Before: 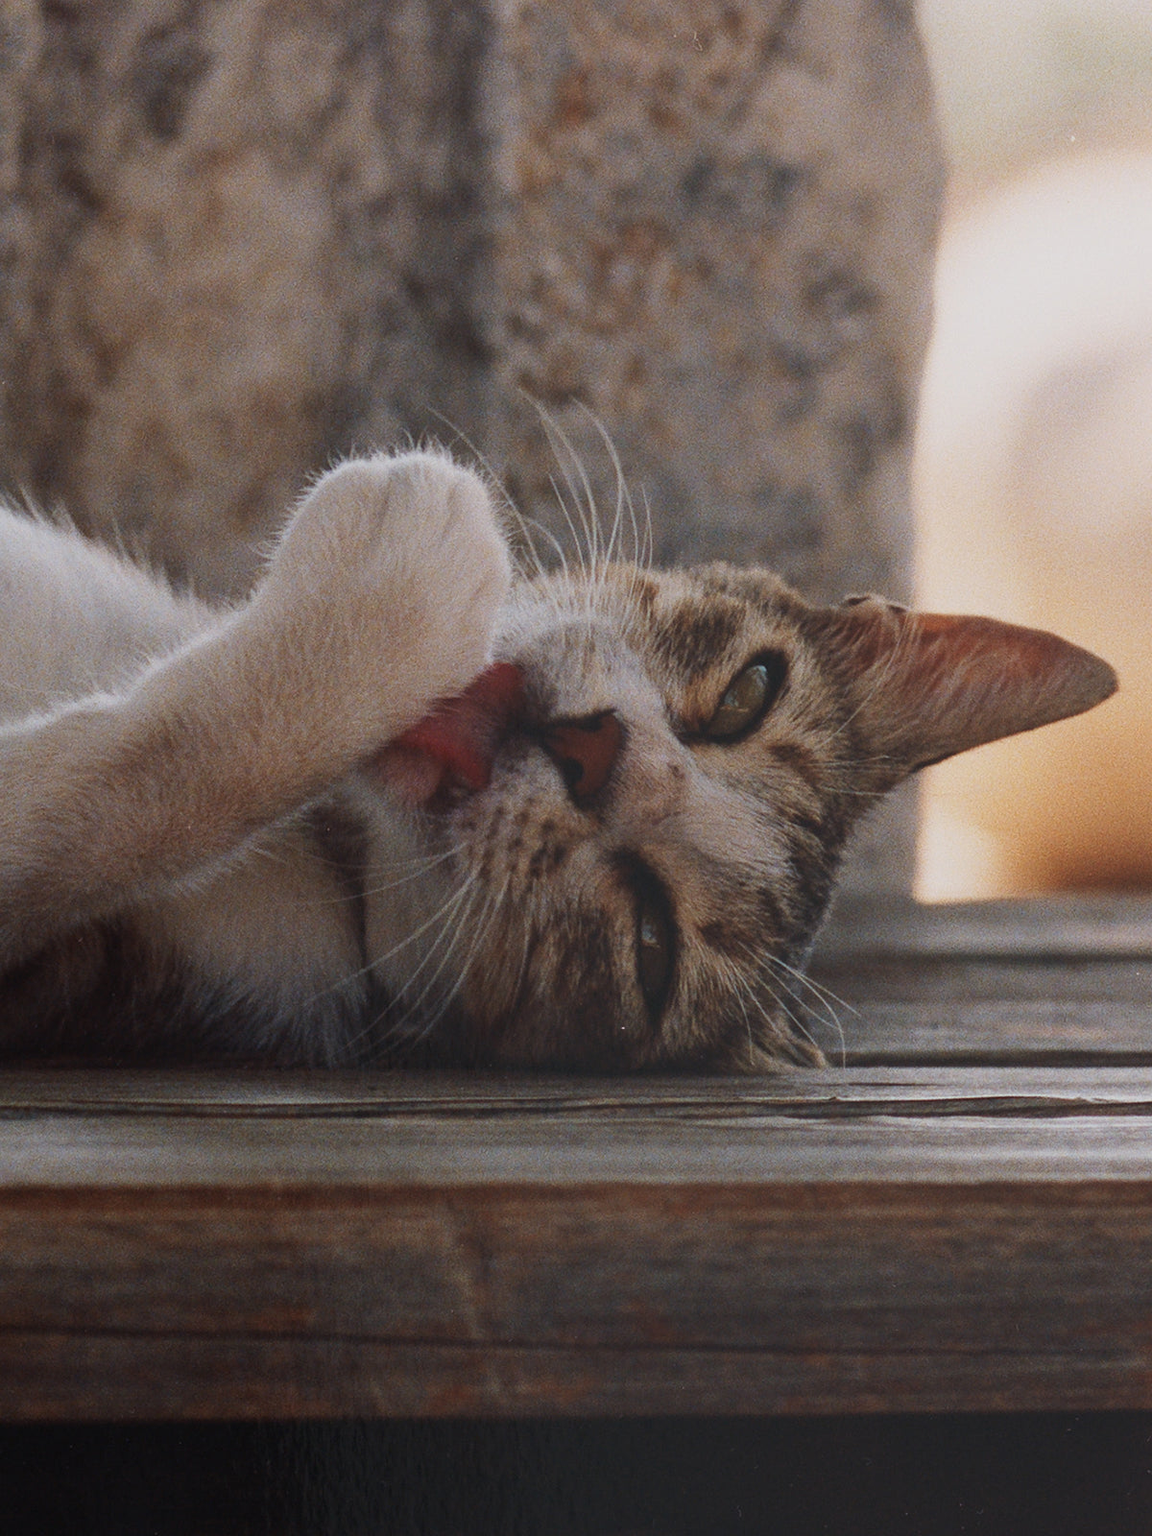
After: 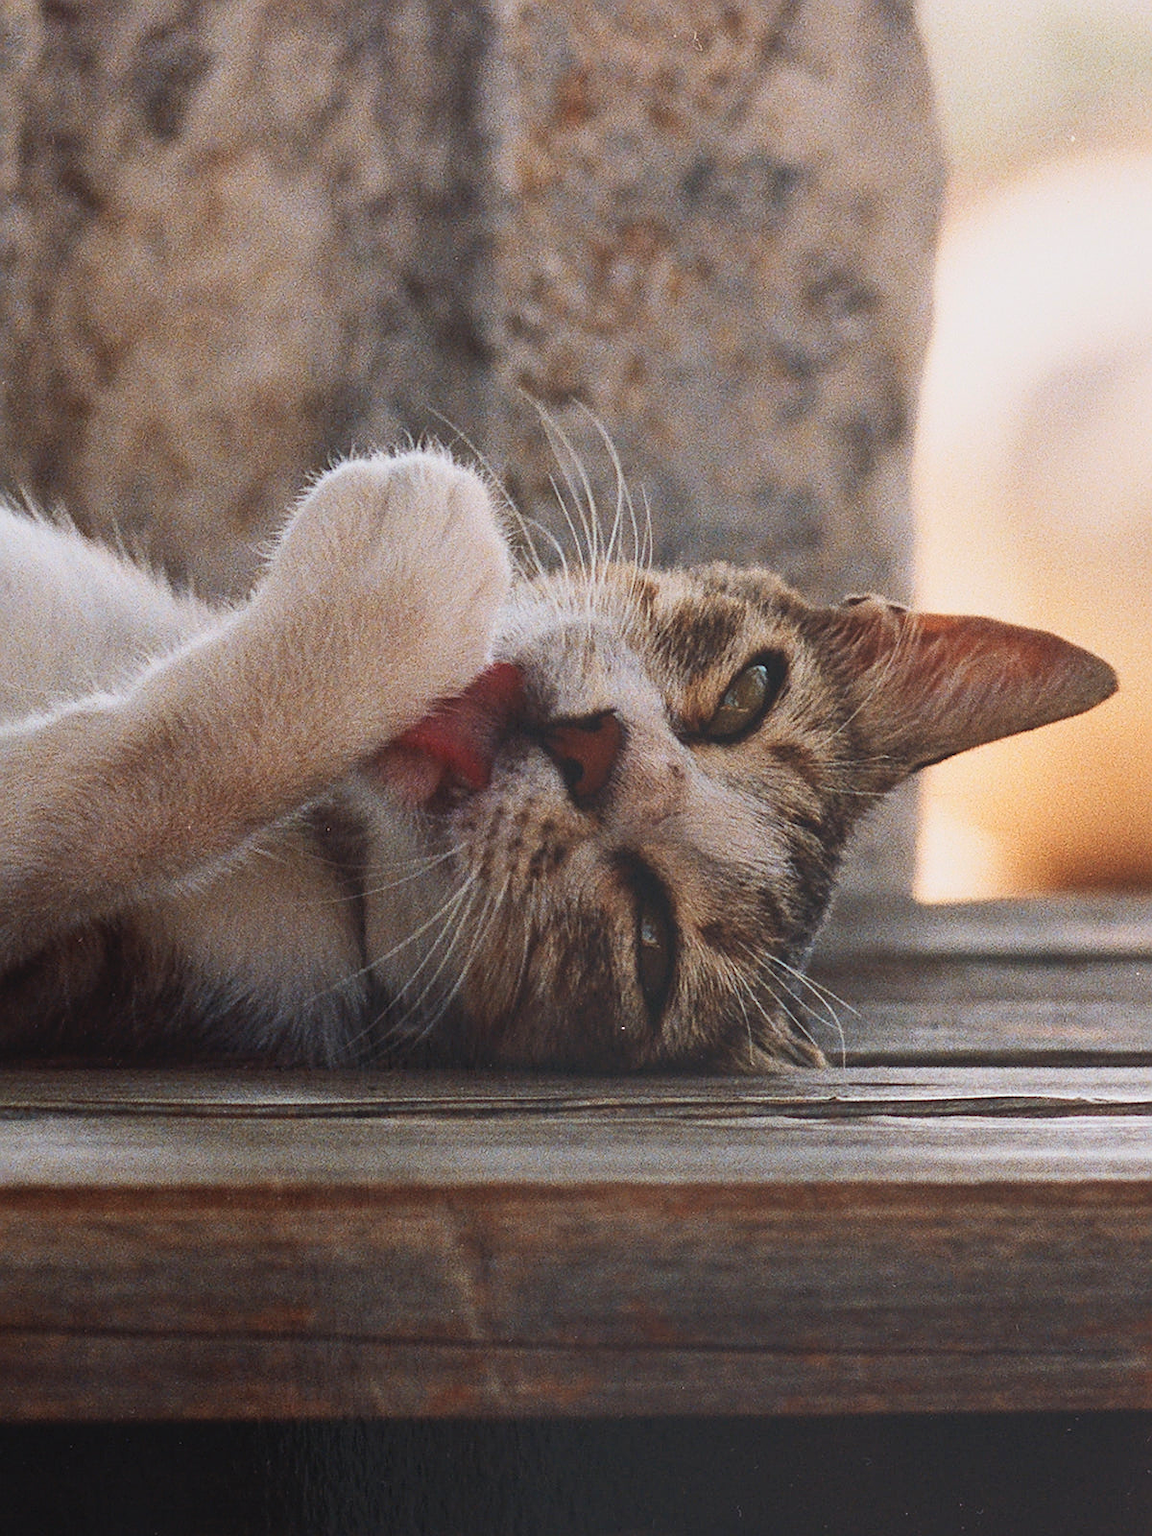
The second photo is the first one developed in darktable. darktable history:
contrast brightness saturation: contrast 0.199, brightness 0.169, saturation 0.23
sharpen: on, module defaults
shadows and highlights: shadows 21, highlights -37.16, soften with gaussian
